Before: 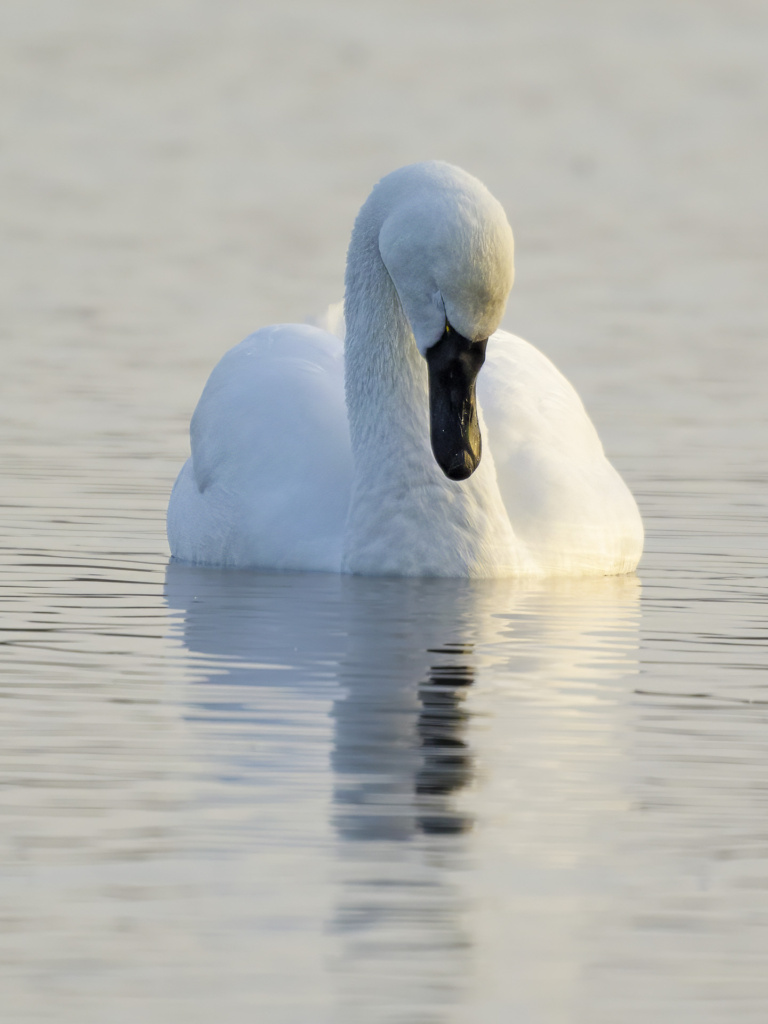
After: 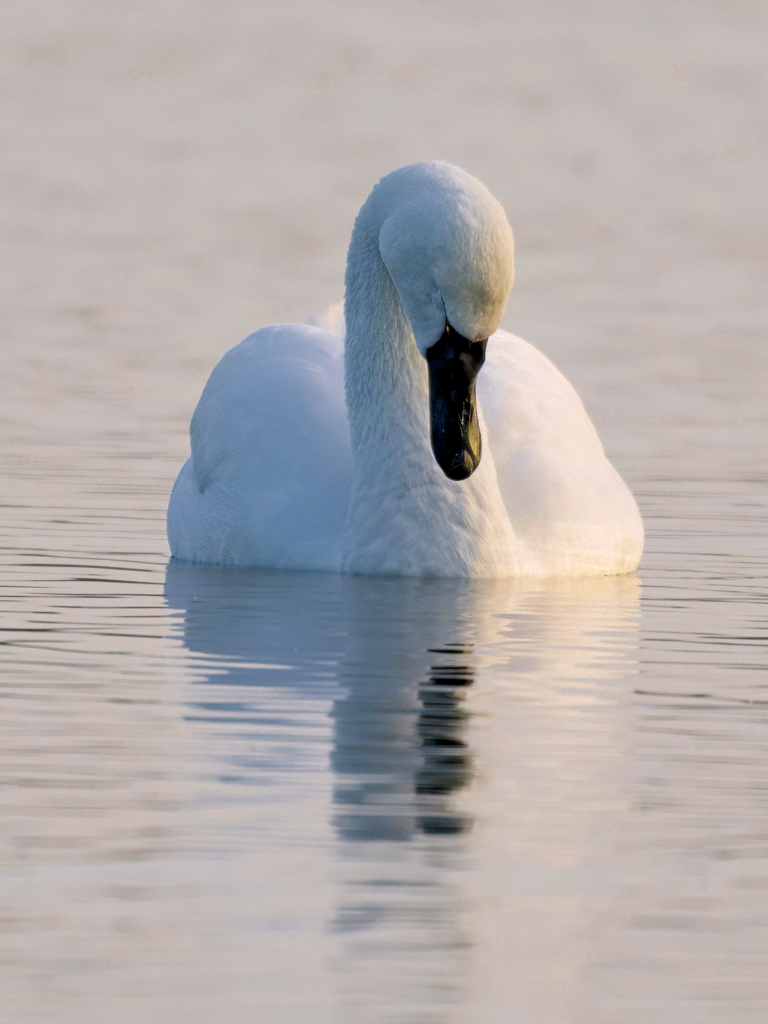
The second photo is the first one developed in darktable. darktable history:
color balance rgb: shadows lift › chroma 2%, shadows lift › hue 217.2°, power › chroma 0.25%, power › hue 60°, highlights gain › chroma 1.5%, highlights gain › hue 309.6°, global offset › luminance -0.5%, perceptual saturation grading › global saturation 15%, global vibrance 20%
color zones: curves: ch0 [(0, 0.5) (0.125, 0.4) (0.25, 0.5) (0.375, 0.4) (0.5, 0.4) (0.625, 0.35) (0.75, 0.35) (0.875, 0.5)]; ch1 [(0, 0.35) (0.125, 0.45) (0.25, 0.35) (0.375, 0.35) (0.5, 0.35) (0.625, 0.35) (0.75, 0.45) (0.875, 0.35)]; ch2 [(0, 0.6) (0.125, 0.5) (0.25, 0.5) (0.375, 0.6) (0.5, 0.6) (0.625, 0.5) (0.75, 0.5) (0.875, 0.5)]
